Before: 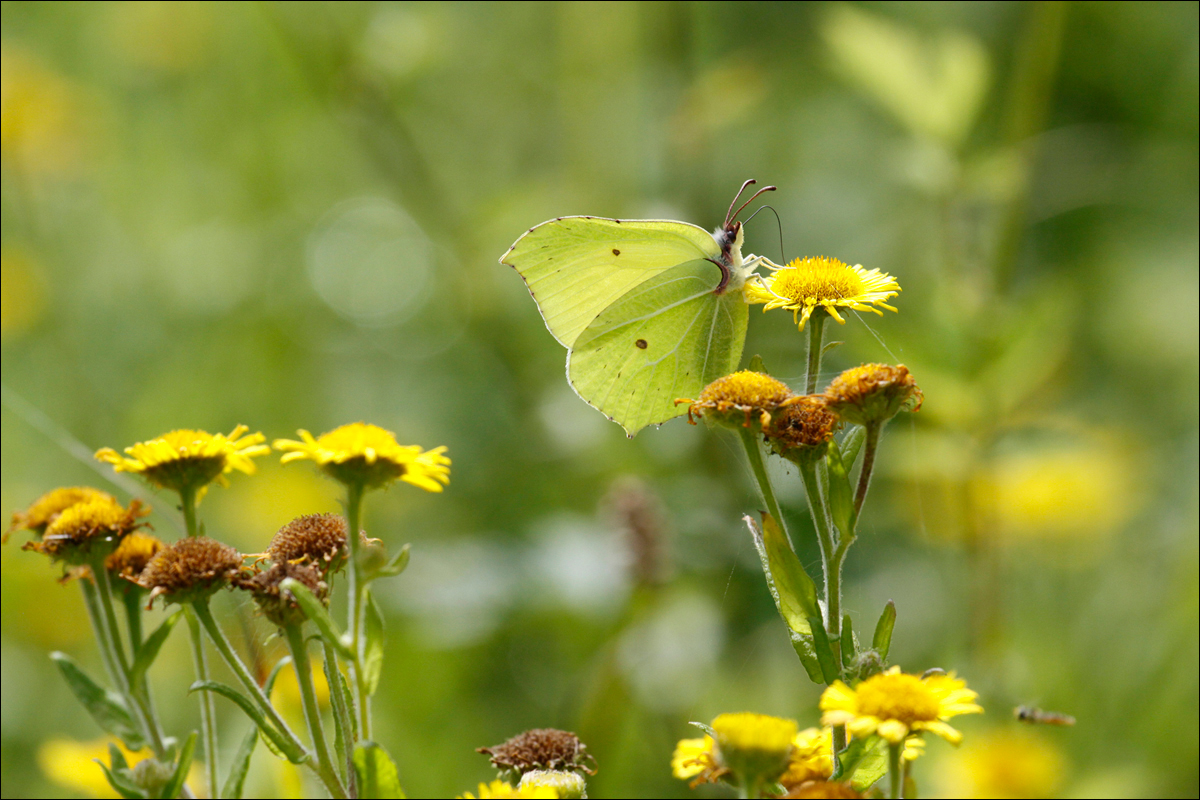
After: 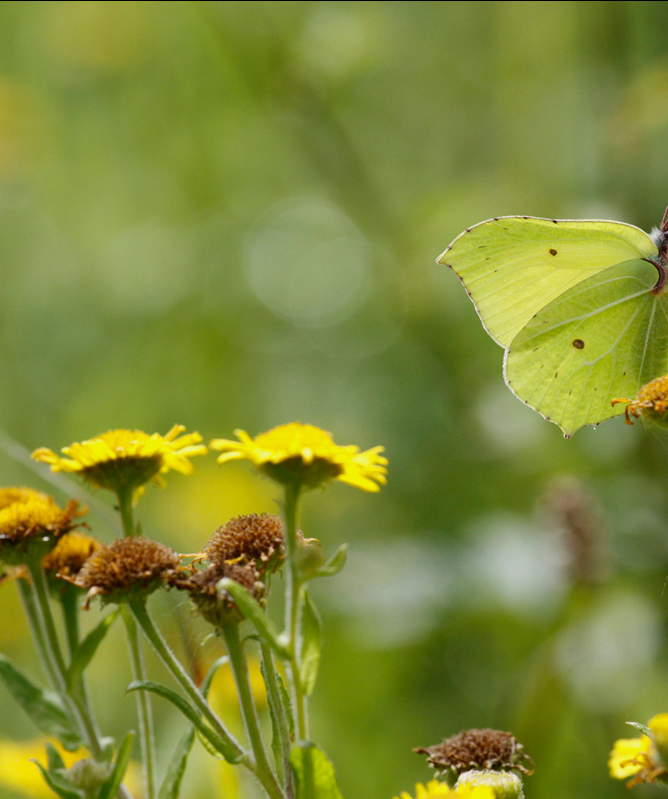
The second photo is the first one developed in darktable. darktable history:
exposure: exposure -0.174 EV, compensate highlight preservation false
crop: left 5.251%, right 39.028%
